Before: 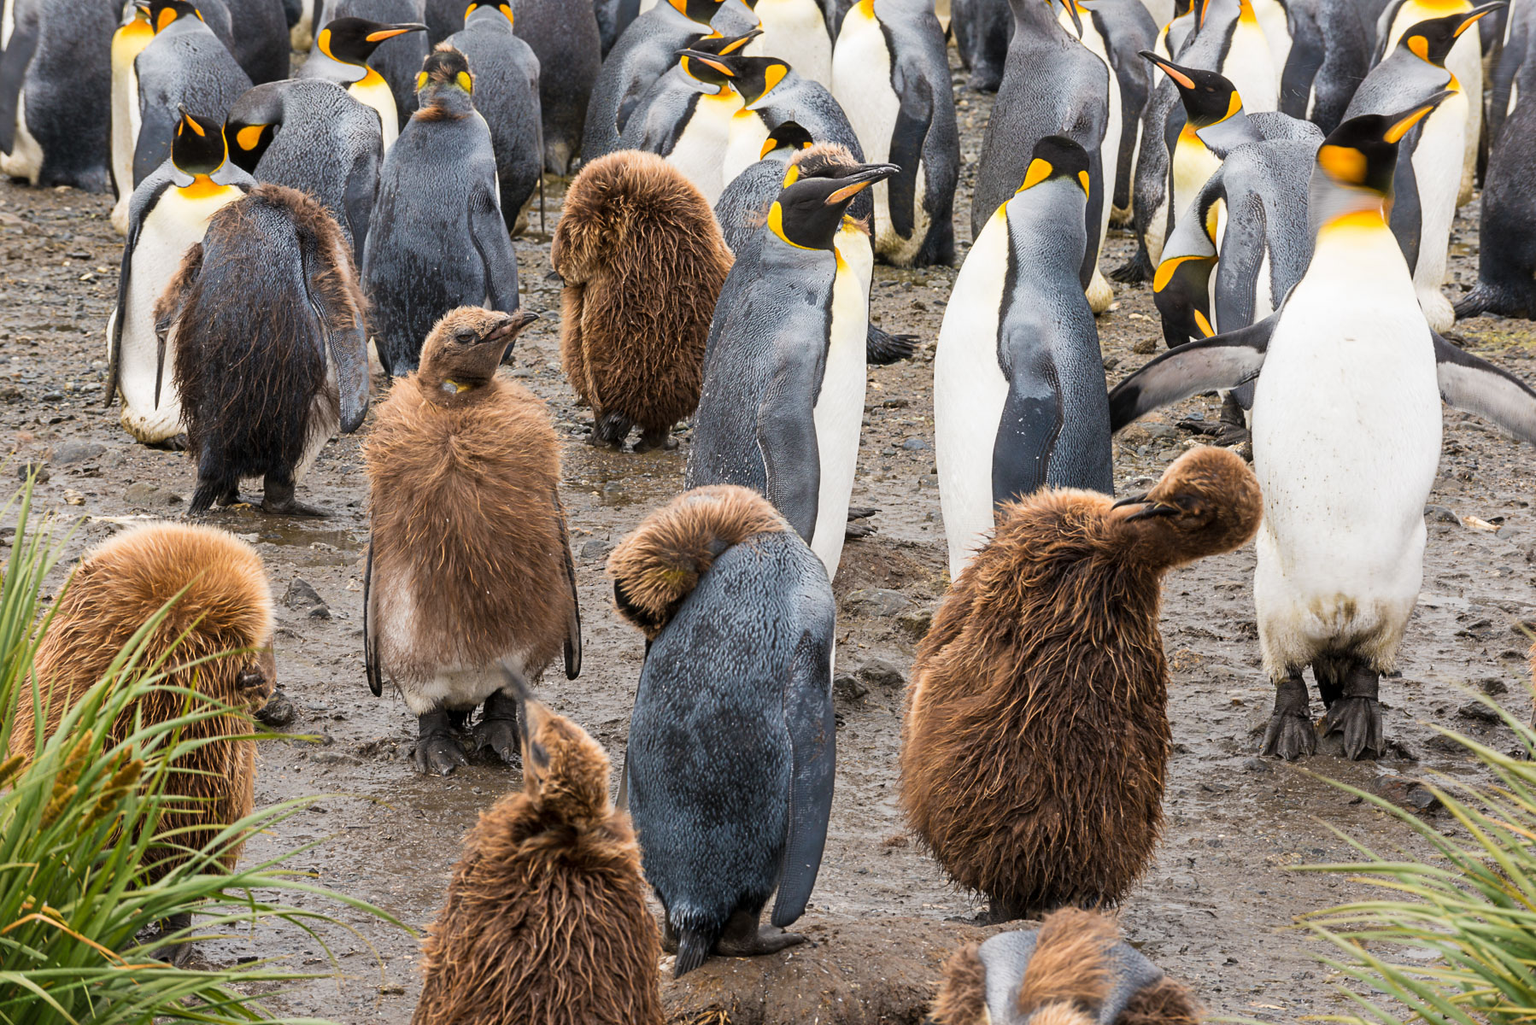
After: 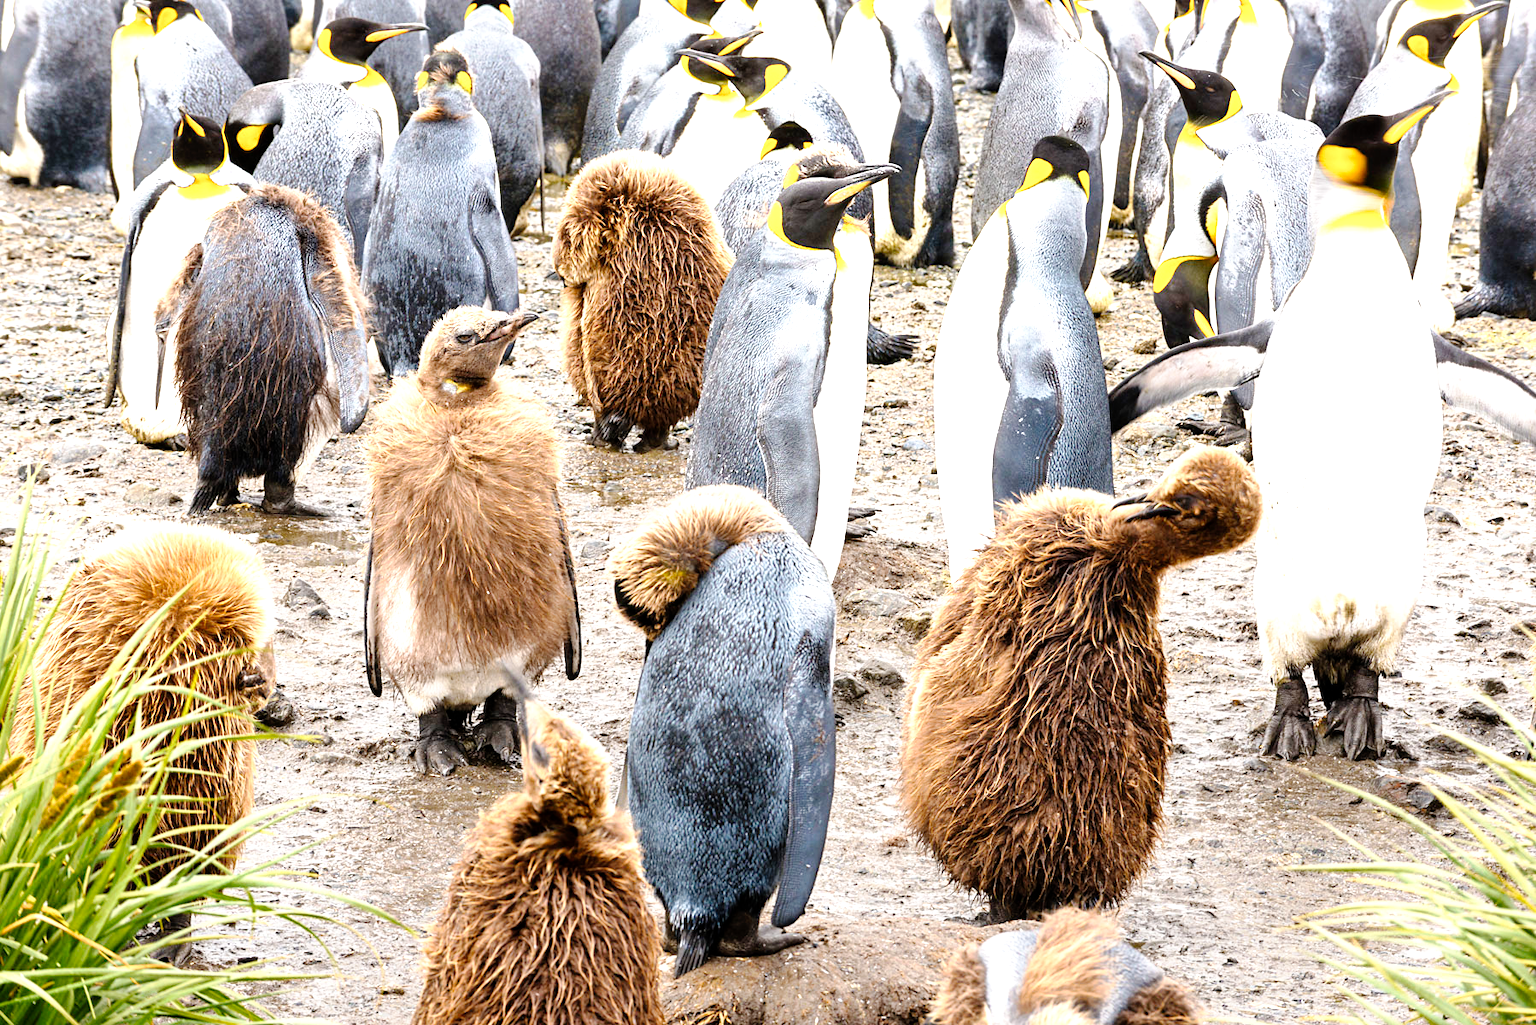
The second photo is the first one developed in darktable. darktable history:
shadows and highlights: shadows 37.27, highlights -28.18, soften with gaussian
tone curve: curves: ch0 [(0, 0) (0.003, 0) (0.011, 0.001) (0.025, 0.003) (0.044, 0.005) (0.069, 0.012) (0.1, 0.023) (0.136, 0.039) (0.177, 0.088) (0.224, 0.15) (0.277, 0.24) (0.335, 0.337) (0.399, 0.437) (0.468, 0.535) (0.543, 0.629) (0.623, 0.71) (0.709, 0.782) (0.801, 0.856) (0.898, 0.94) (1, 1)], preserve colors none
exposure: black level correction 0, exposure 1.5 EV, compensate highlight preservation false
graduated density: rotation -180°, offset 24.95
